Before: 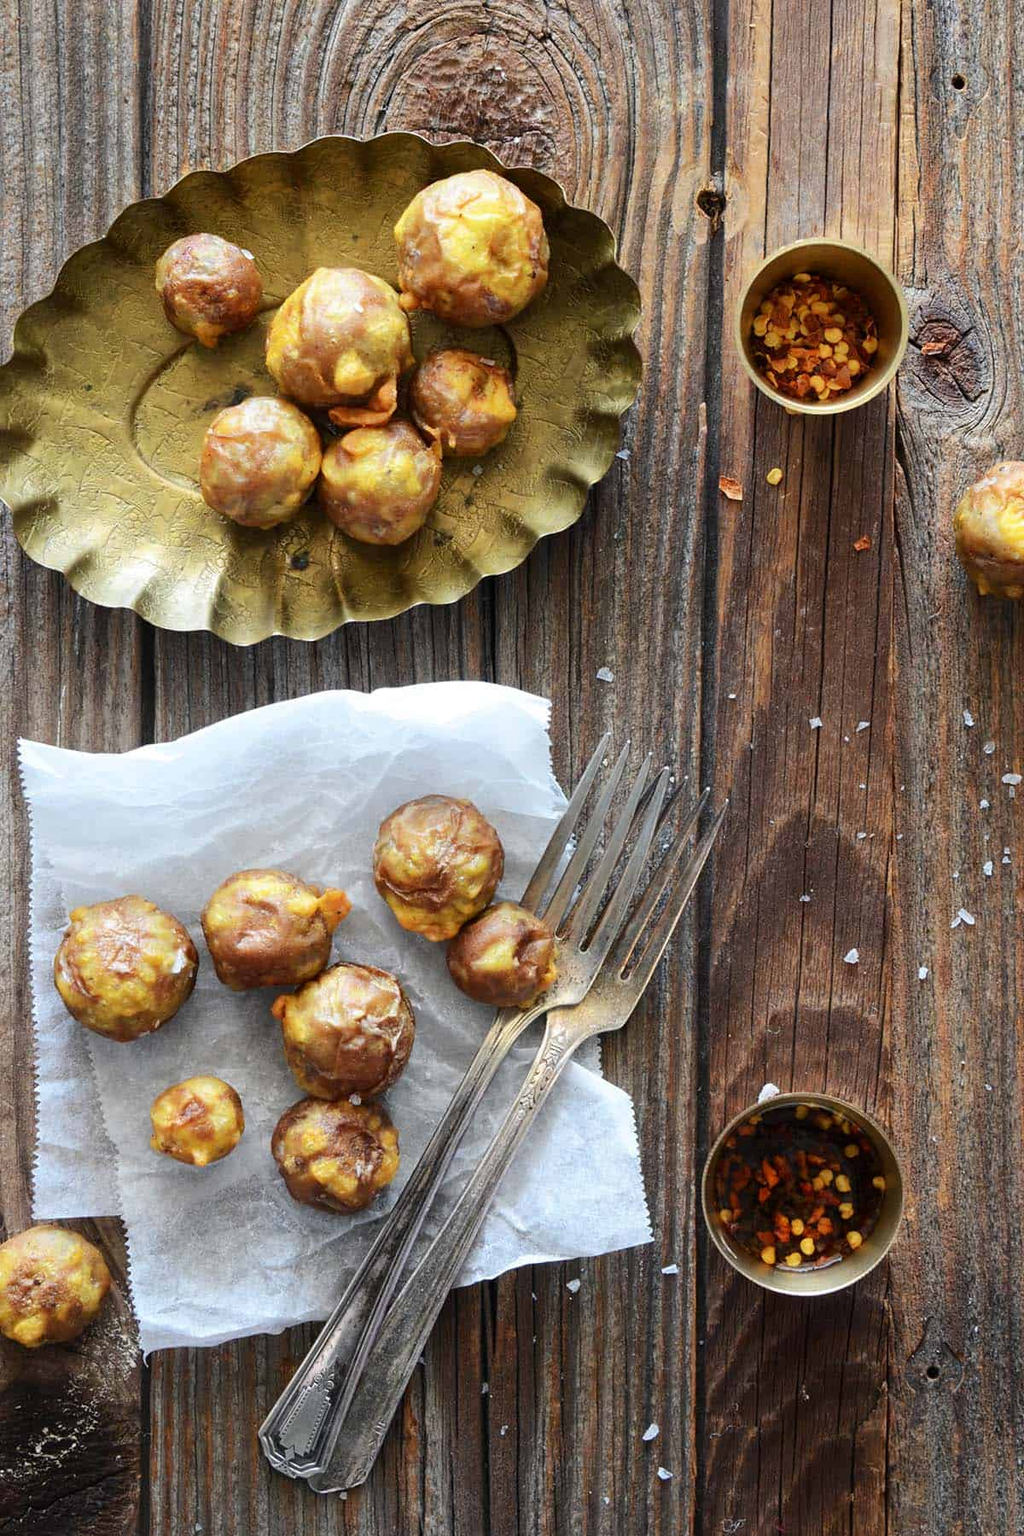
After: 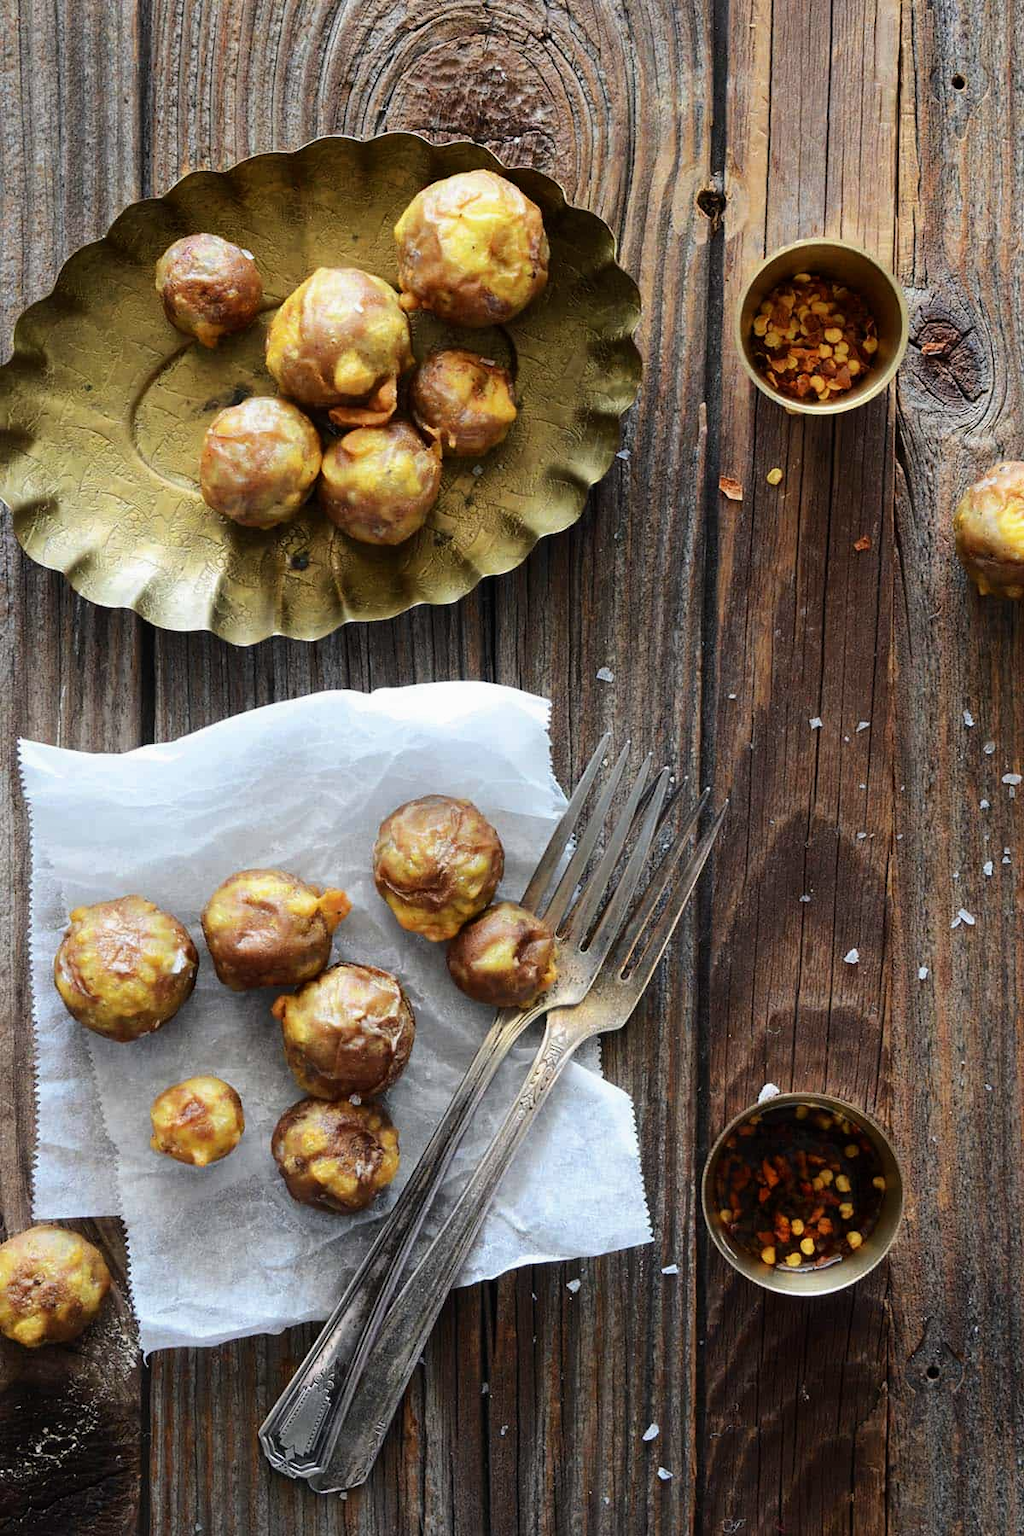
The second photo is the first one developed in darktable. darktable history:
exposure: exposure -0.401 EV, compensate exposure bias true, compensate highlight preservation false
tone equalizer: -8 EV -0.398 EV, -7 EV -0.379 EV, -6 EV -0.314 EV, -5 EV -0.26 EV, -3 EV 0.202 EV, -2 EV 0.354 EV, -1 EV 0.392 EV, +0 EV 0.388 EV, smoothing diameter 2.1%, edges refinement/feathering 17.68, mask exposure compensation -1.57 EV, filter diffusion 5
